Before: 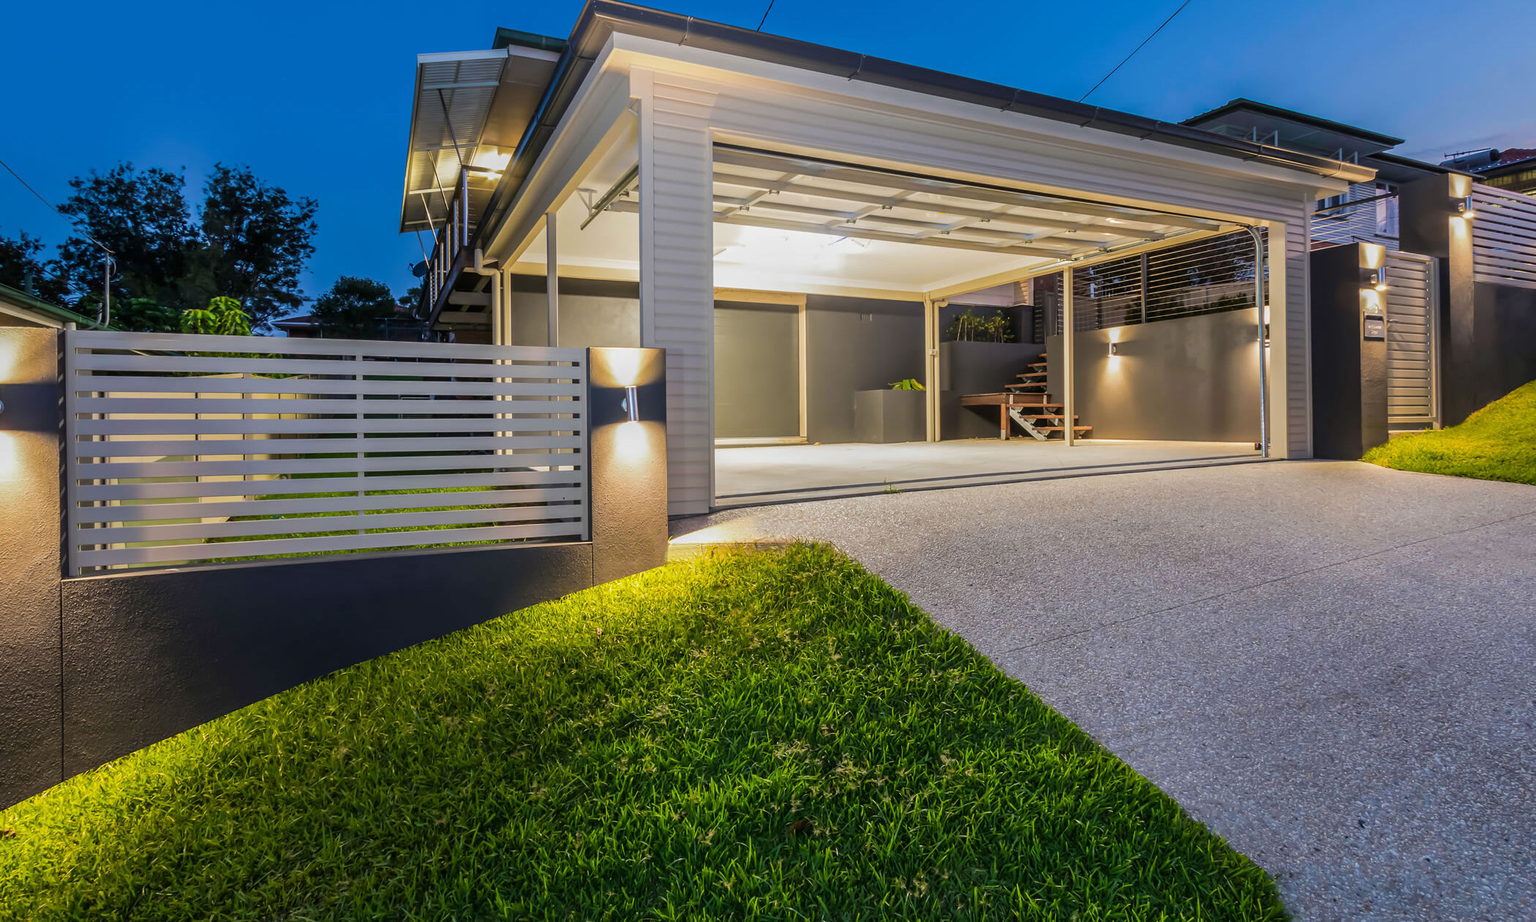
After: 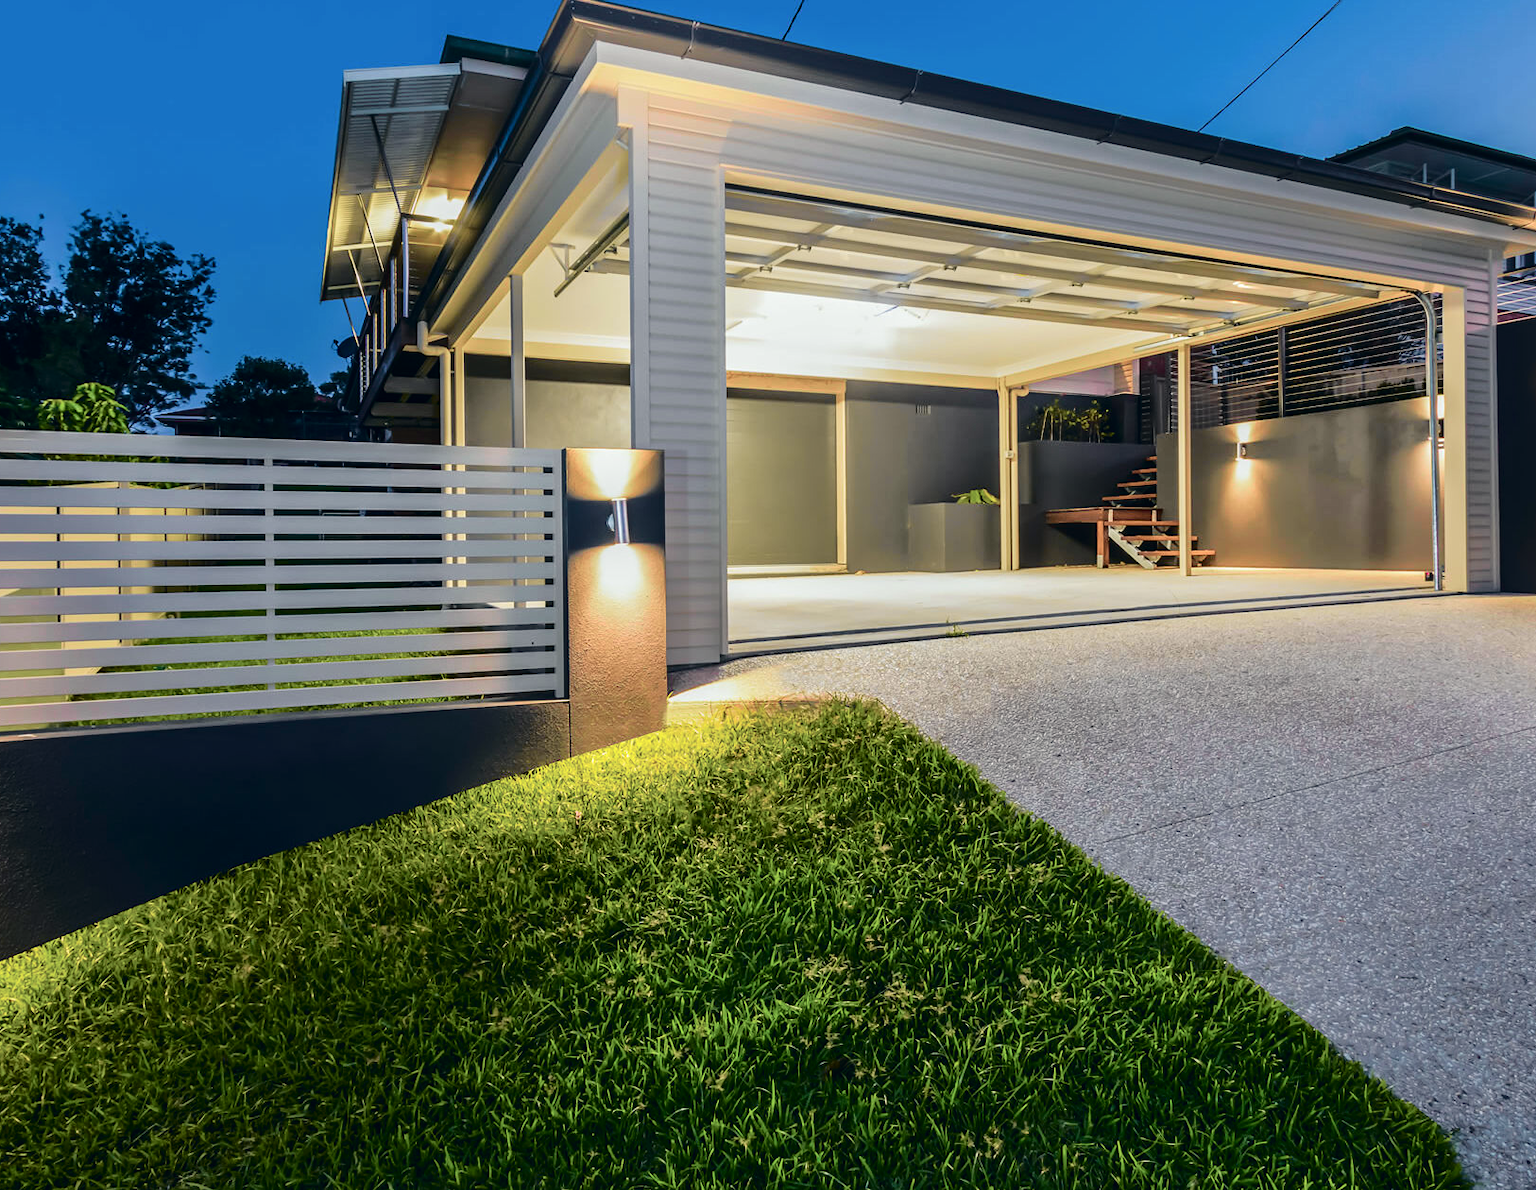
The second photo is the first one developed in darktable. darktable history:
crop: left 9.88%, right 12.664%
tone curve: curves: ch0 [(0, 0) (0.081, 0.044) (0.192, 0.125) (0.283, 0.238) (0.416, 0.449) (0.495, 0.524) (0.686, 0.743) (0.826, 0.865) (0.978, 0.988)]; ch1 [(0, 0) (0.161, 0.092) (0.35, 0.33) (0.392, 0.392) (0.427, 0.426) (0.479, 0.472) (0.505, 0.497) (0.521, 0.514) (0.547, 0.568) (0.579, 0.597) (0.625, 0.627) (0.678, 0.733) (1, 1)]; ch2 [(0, 0) (0.346, 0.362) (0.404, 0.427) (0.502, 0.495) (0.531, 0.523) (0.549, 0.554) (0.582, 0.596) (0.629, 0.642) (0.717, 0.678) (1, 1)], color space Lab, independent channels, preserve colors none
shadows and highlights: shadows 12, white point adjustment 1.2, soften with gaussian
color correction: highlights a* 0.207, highlights b* 2.7, shadows a* -0.874, shadows b* -4.78
